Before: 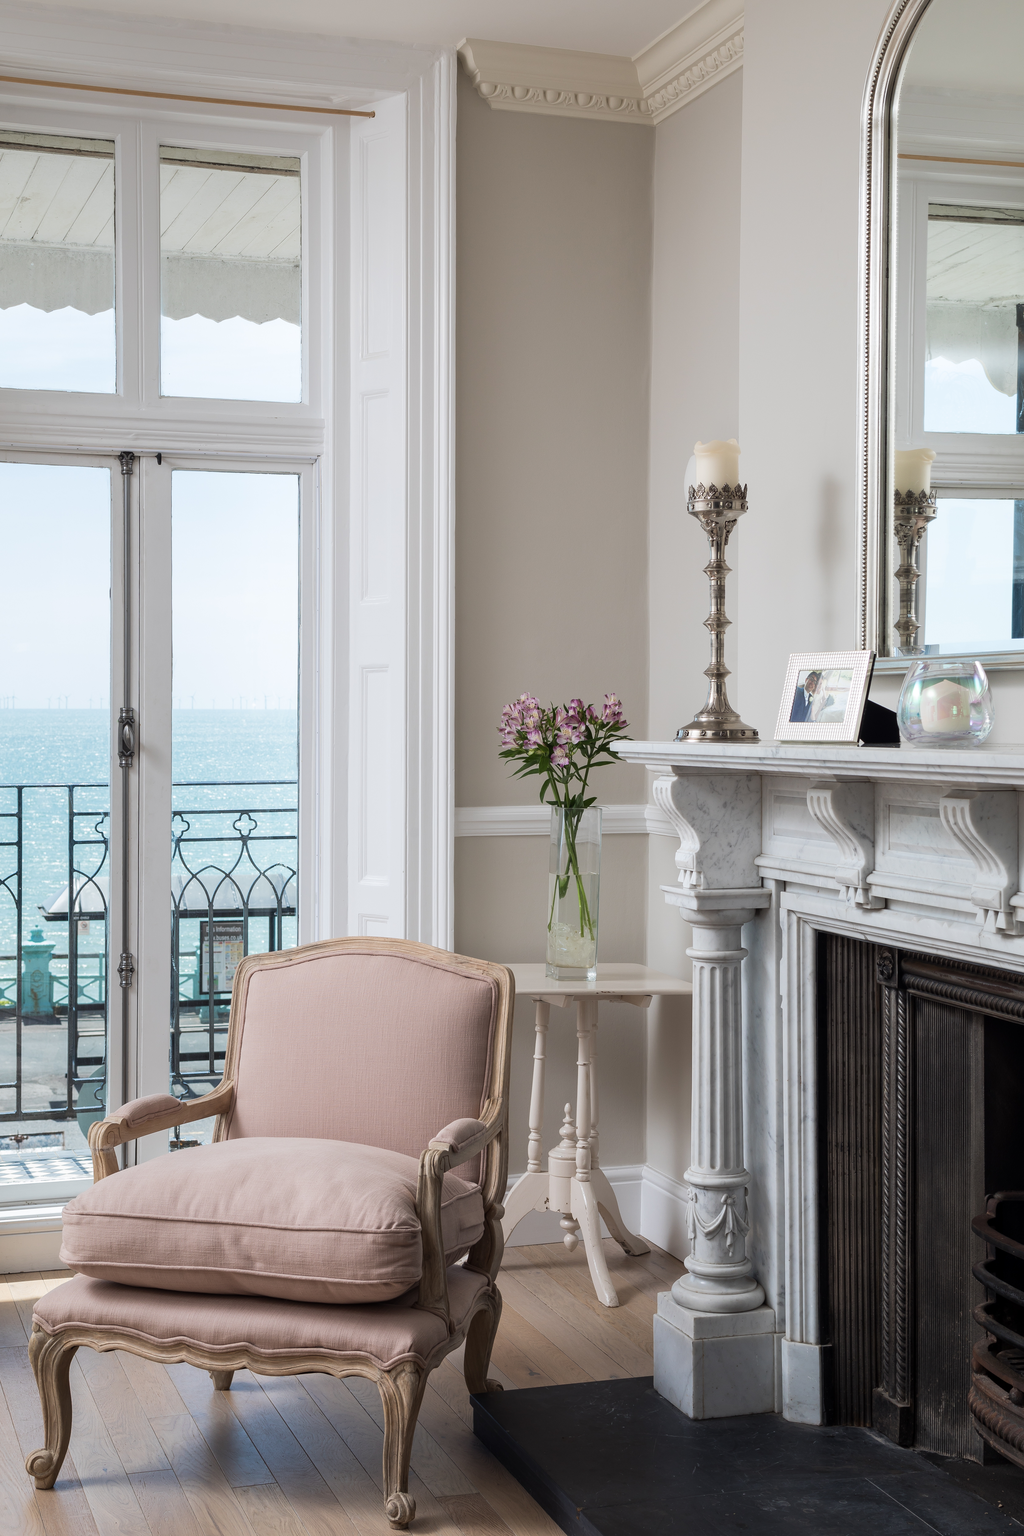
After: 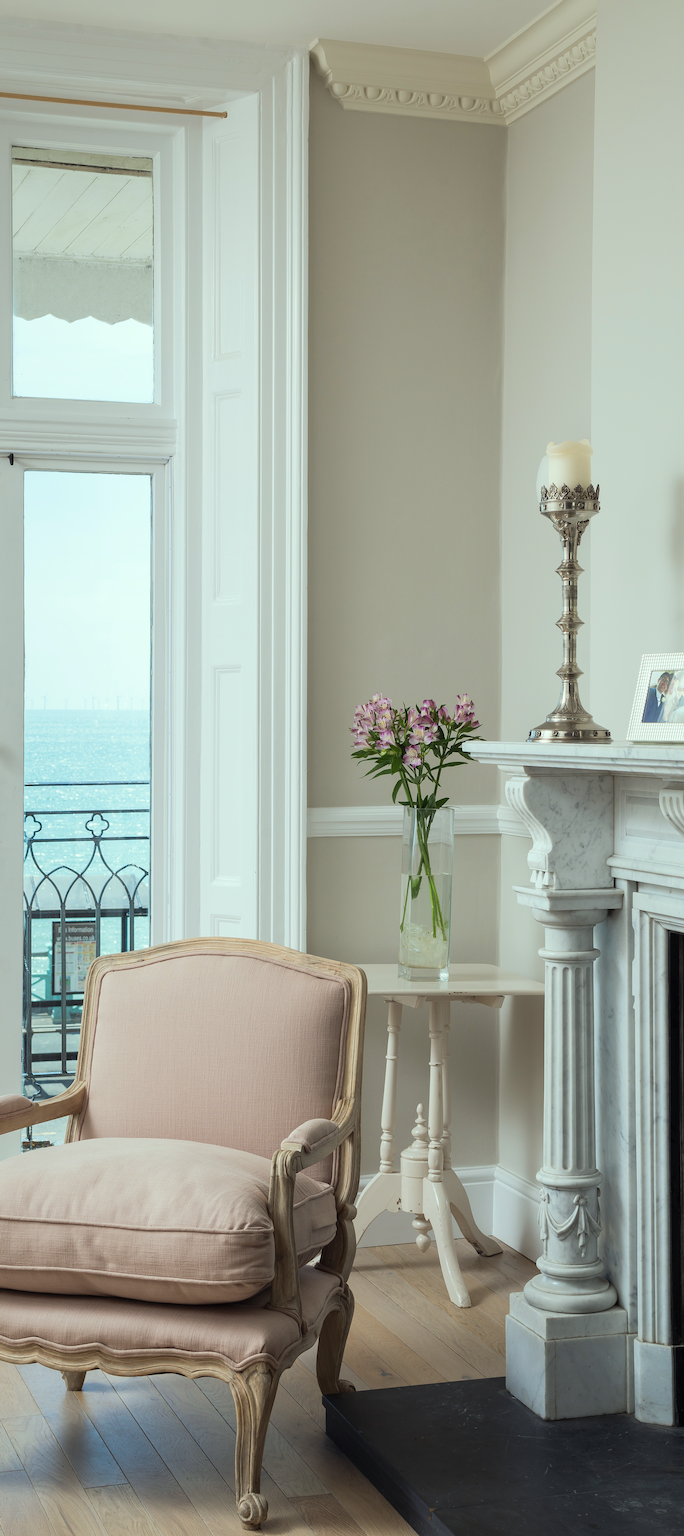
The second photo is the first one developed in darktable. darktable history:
crop and rotate: left 14.488%, right 18.69%
color correction: highlights a* -8.37, highlights b* 3.5
contrast brightness saturation: contrast 0.028, brightness 0.06, saturation 0.133
